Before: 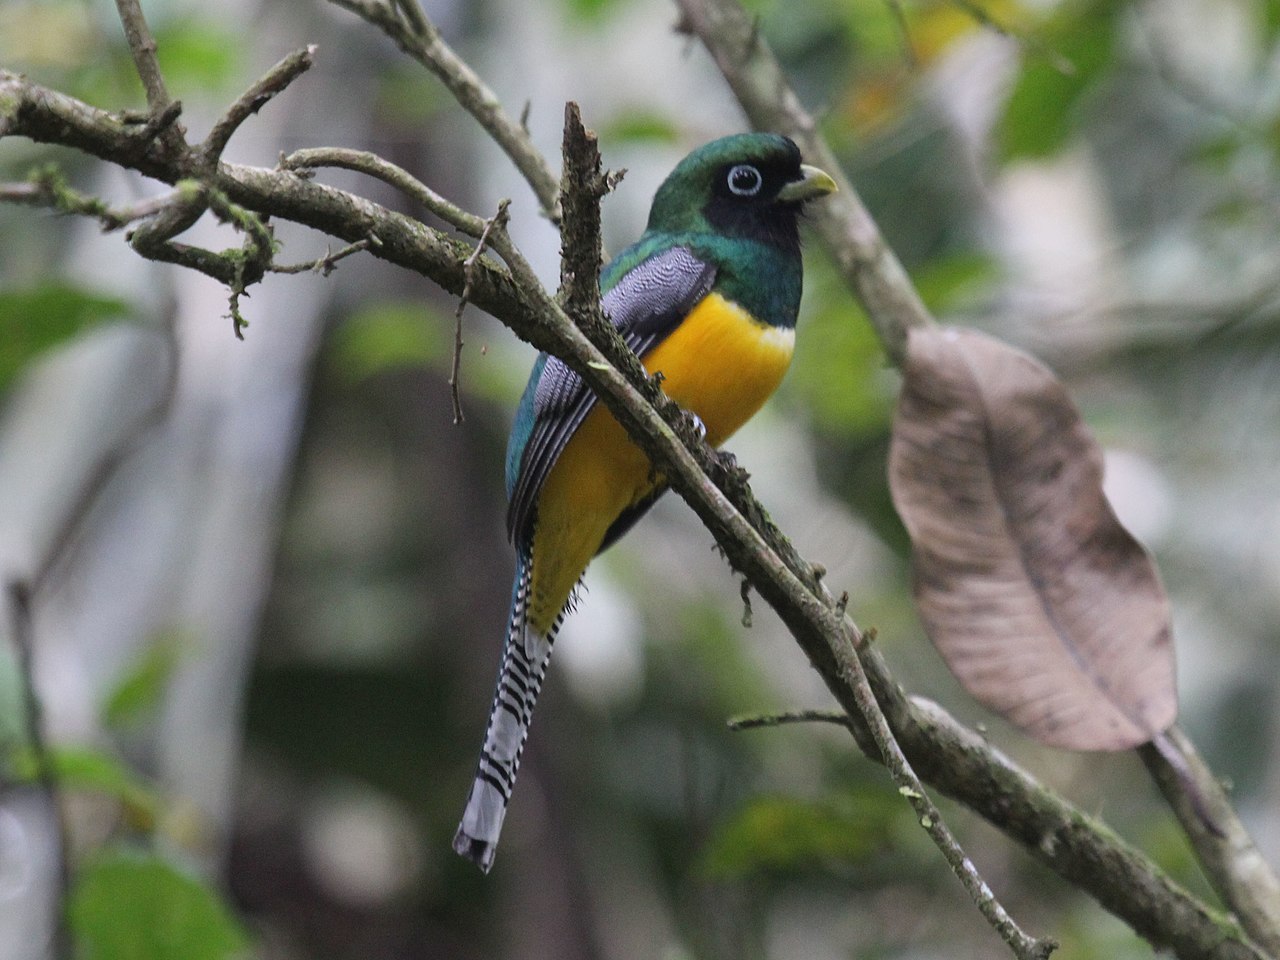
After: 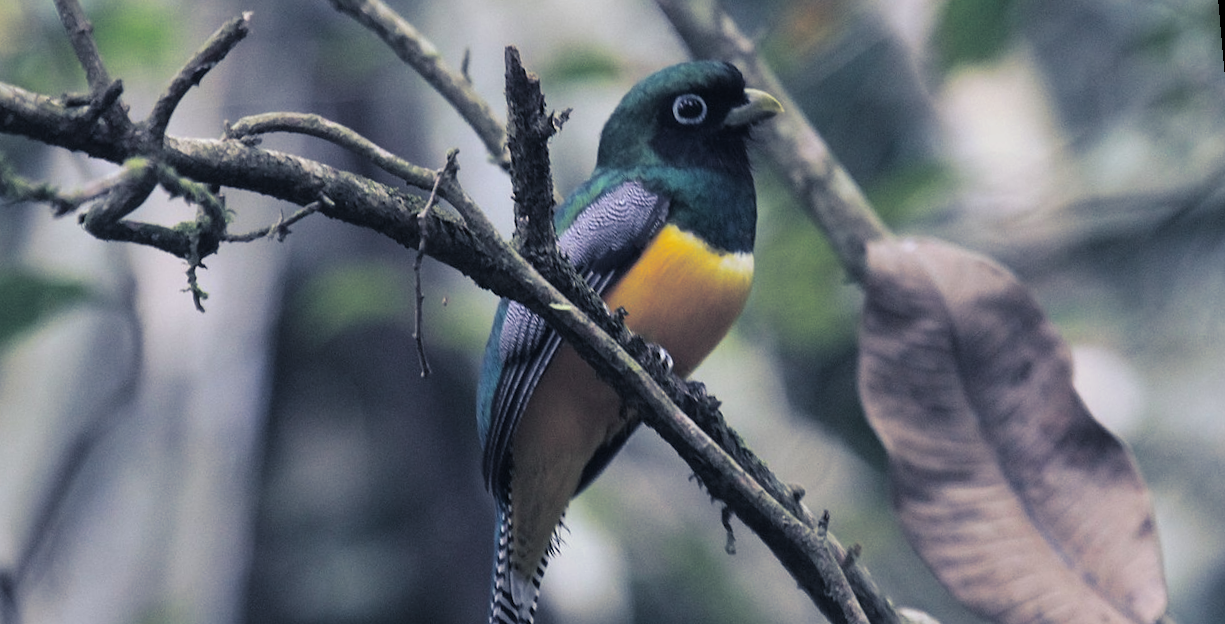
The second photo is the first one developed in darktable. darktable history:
split-toning: shadows › hue 230.4°
rotate and perspective: rotation -5°, crop left 0.05, crop right 0.952, crop top 0.11, crop bottom 0.89
crop: bottom 24.988%
